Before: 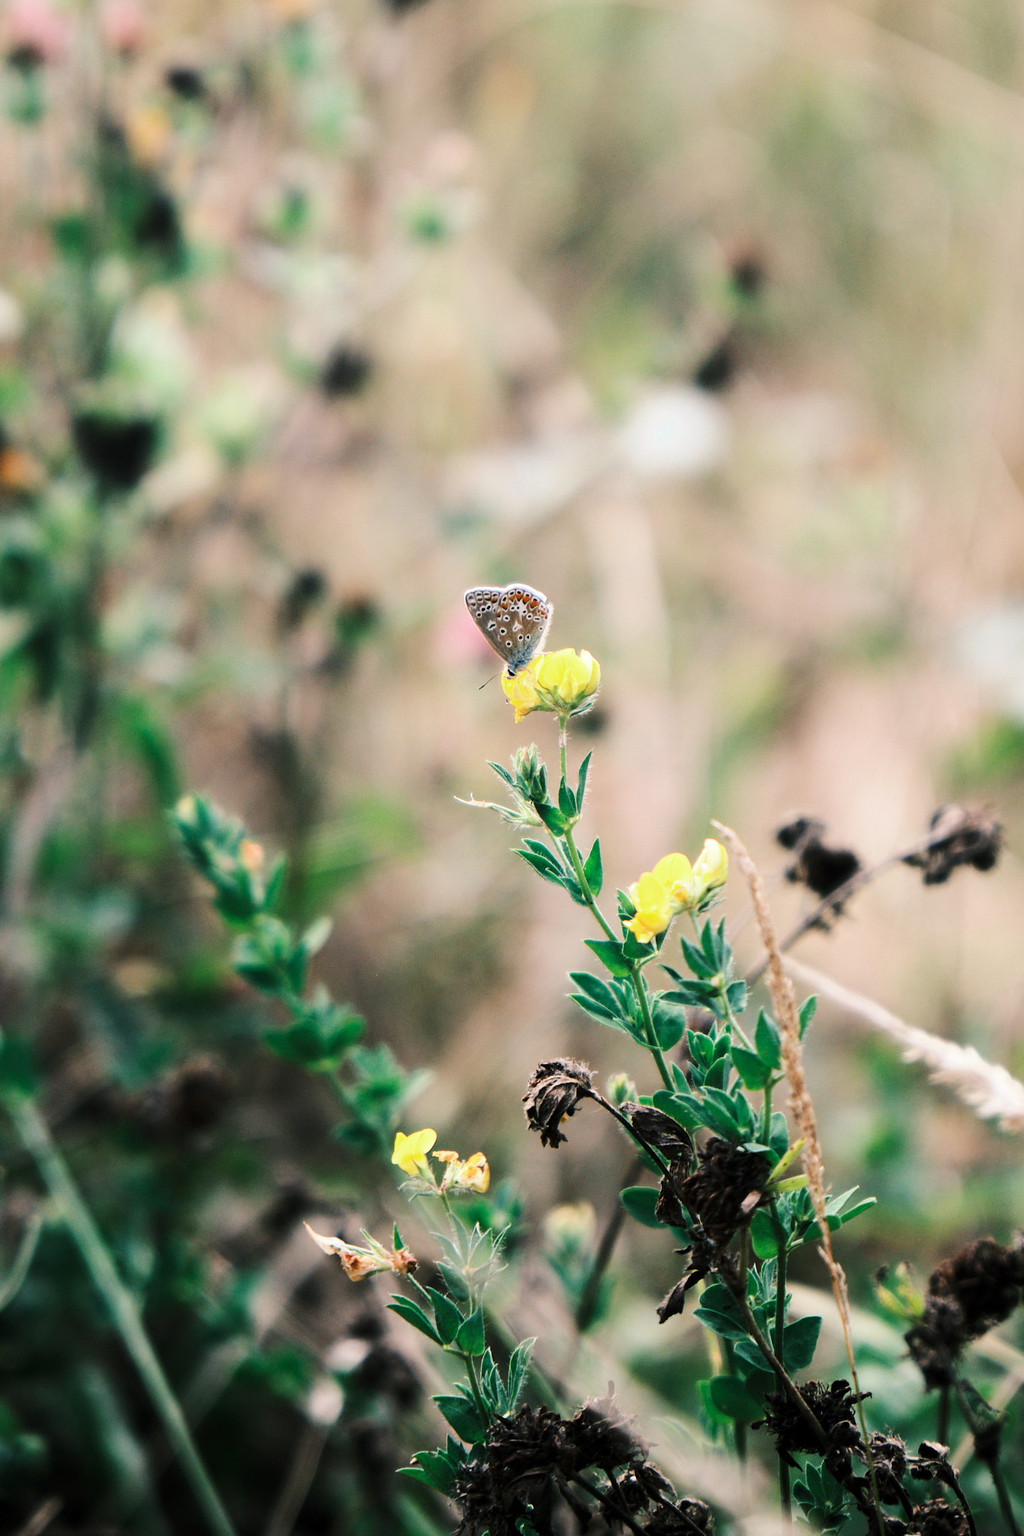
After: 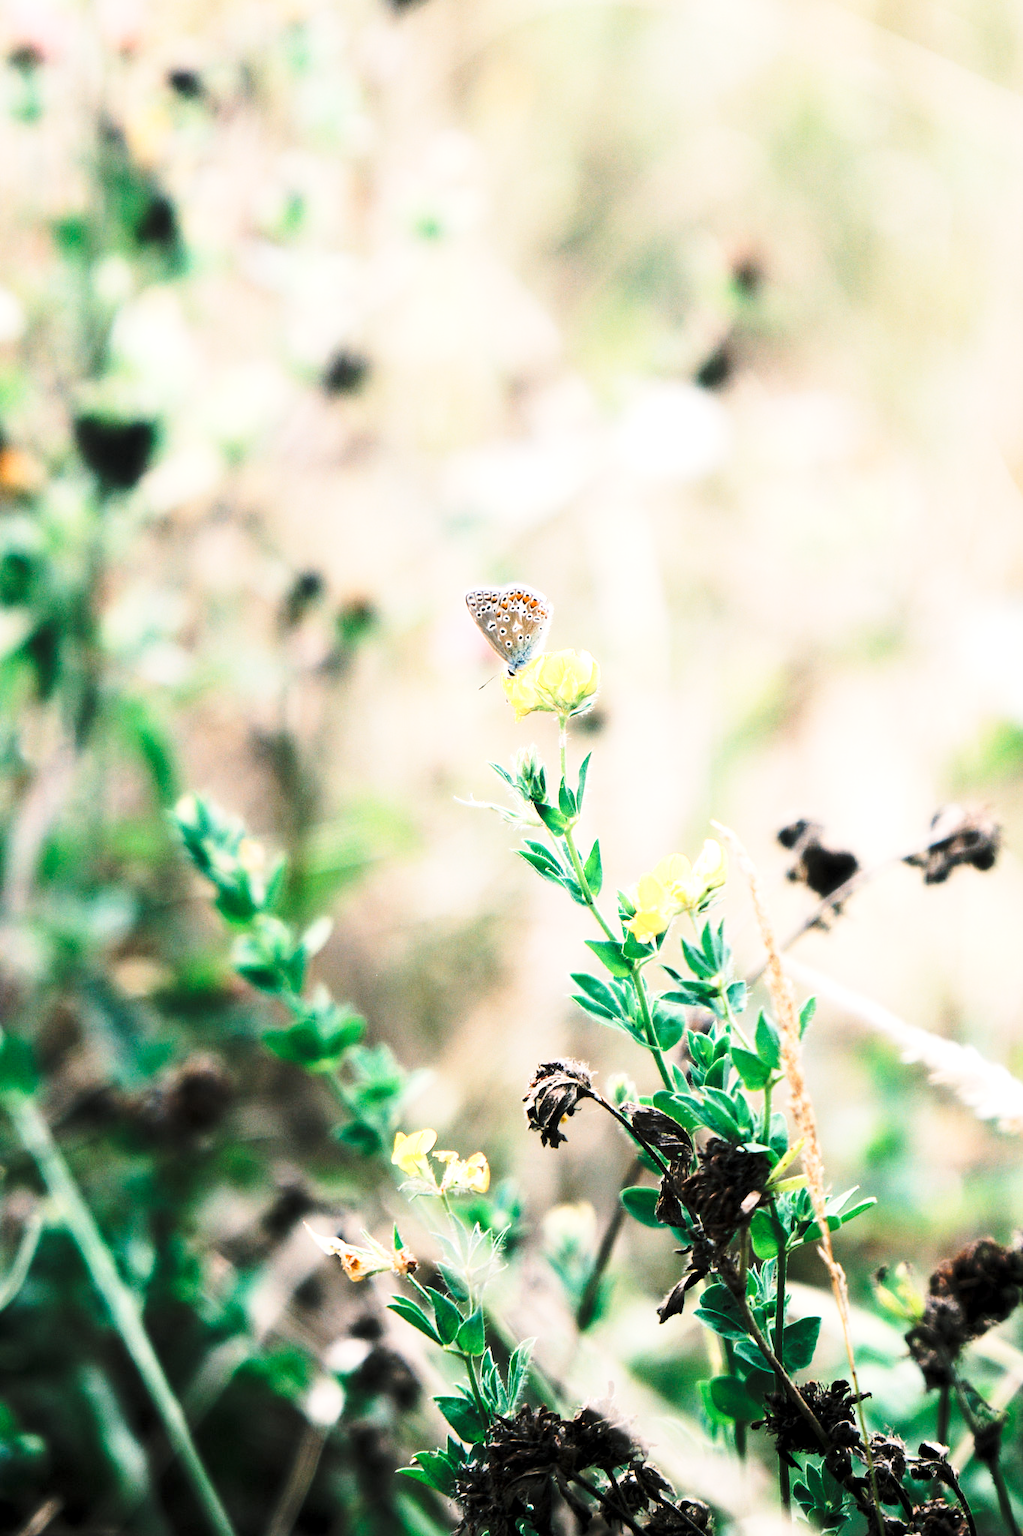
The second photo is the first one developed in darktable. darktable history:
exposure: black level correction 0.001, exposure 0.5 EV, compensate exposure bias true, compensate highlight preservation false
contrast brightness saturation: contrast 0.054, brightness 0.067, saturation 0.009
base curve: curves: ch0 [(0, 0) (0.028, 0.03) (0.121, 0.232) (0.46, 0.748) (0.859, 0.968) (1, 1)], preserve colors none
